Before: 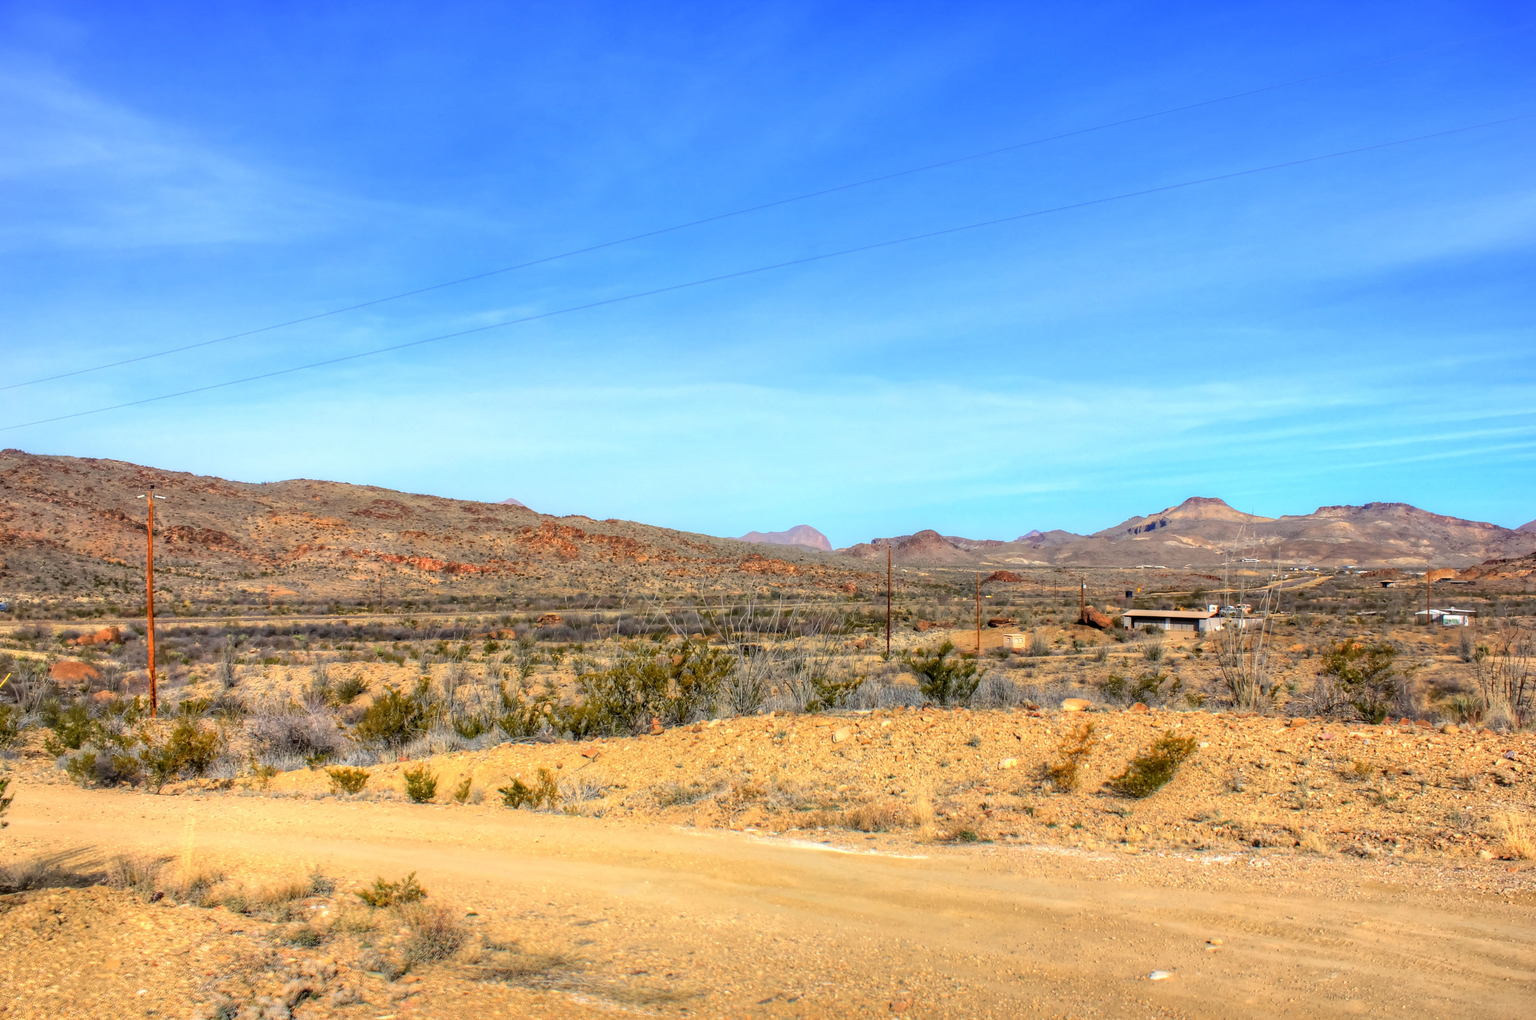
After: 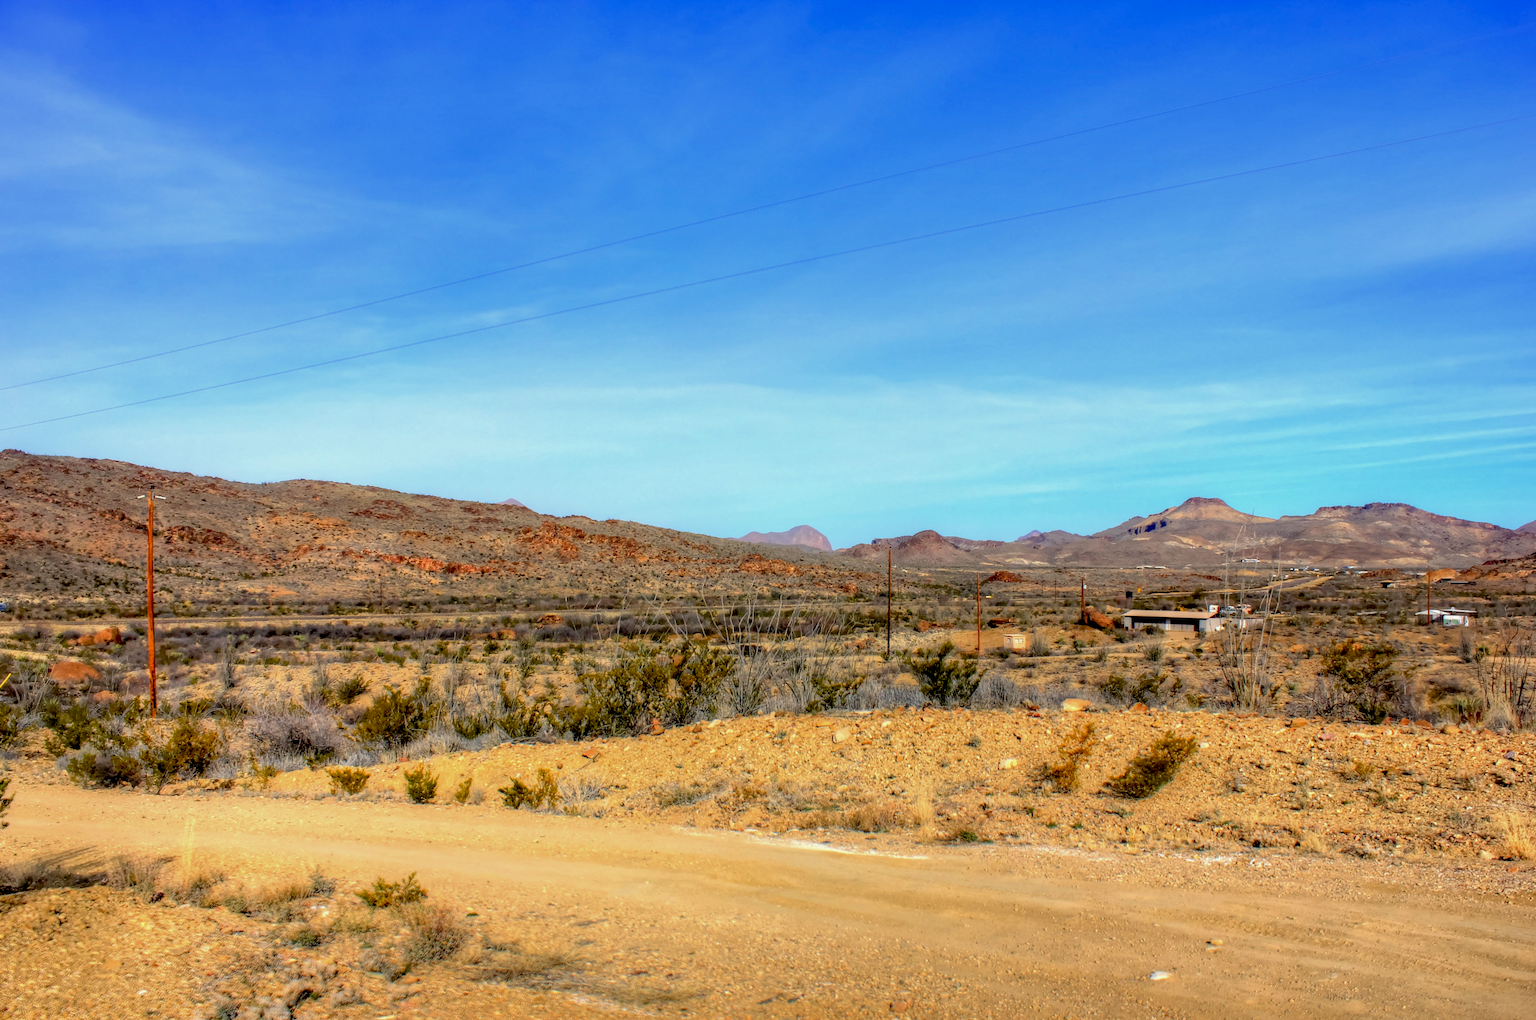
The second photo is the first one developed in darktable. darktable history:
base curve: curves: ch0 [(0, 0) (0.74, 0.67) (1, 1)]
exposure: black level correction 0.029, exposure -0.073 EV, compensate highlight preservation false
